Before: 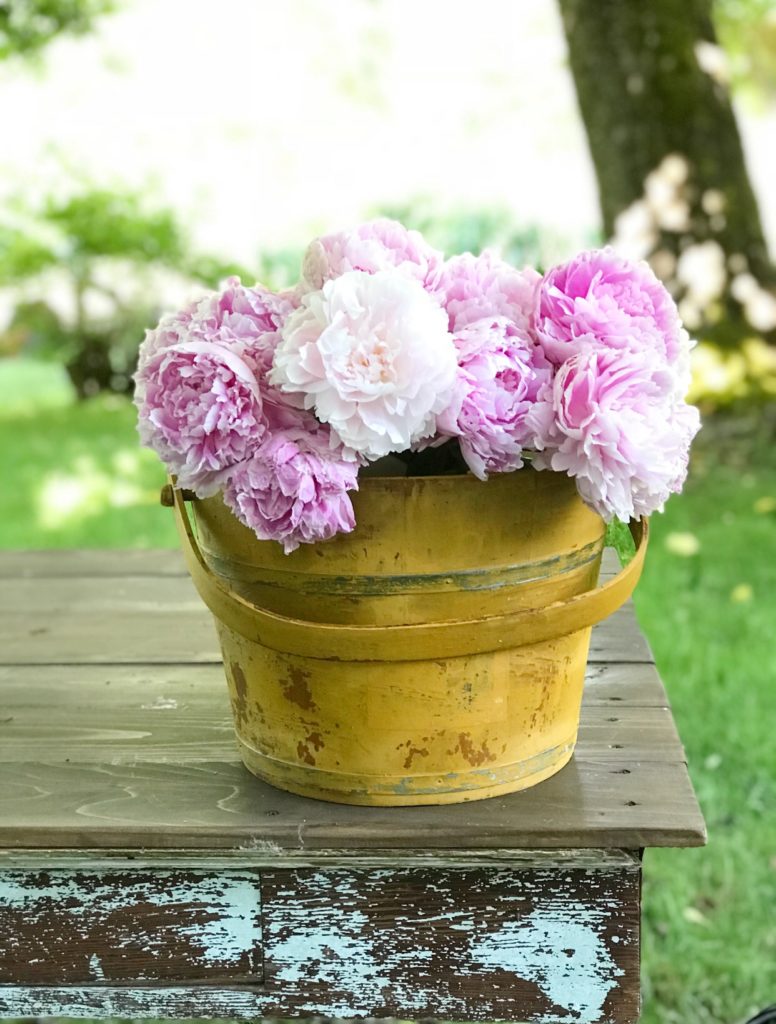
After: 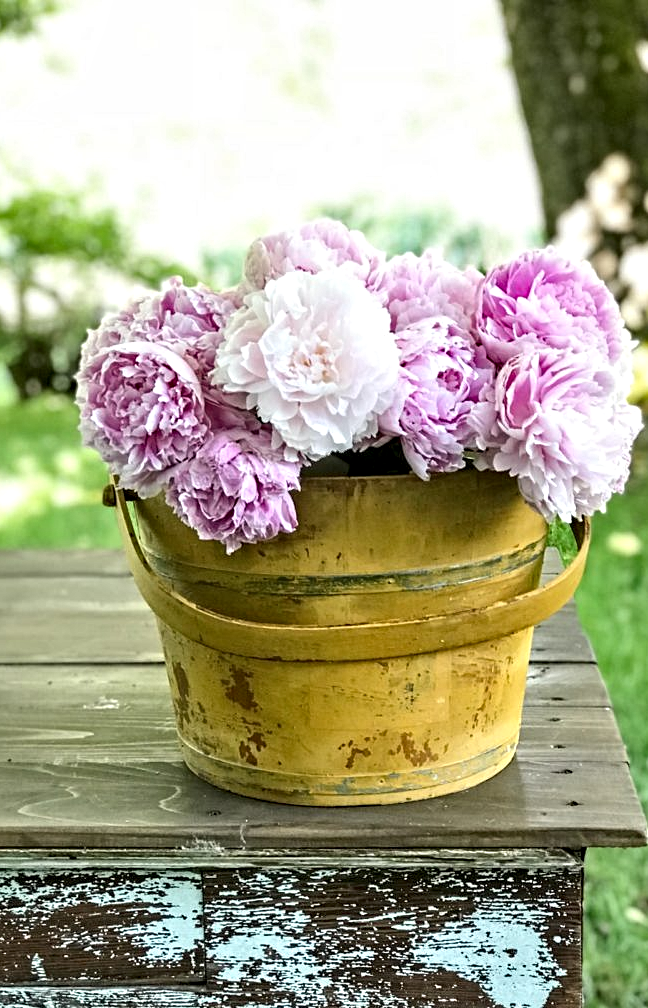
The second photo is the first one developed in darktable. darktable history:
contrast equalizer: octaves 7, y [[0.5, 0.542, 0.583, 0.625, 0.667, 0.708], [0.5 ×6], [0.5 ×6], [0 ×6], [0 ×6]]
crop: left 7.598%, right 7.873%
